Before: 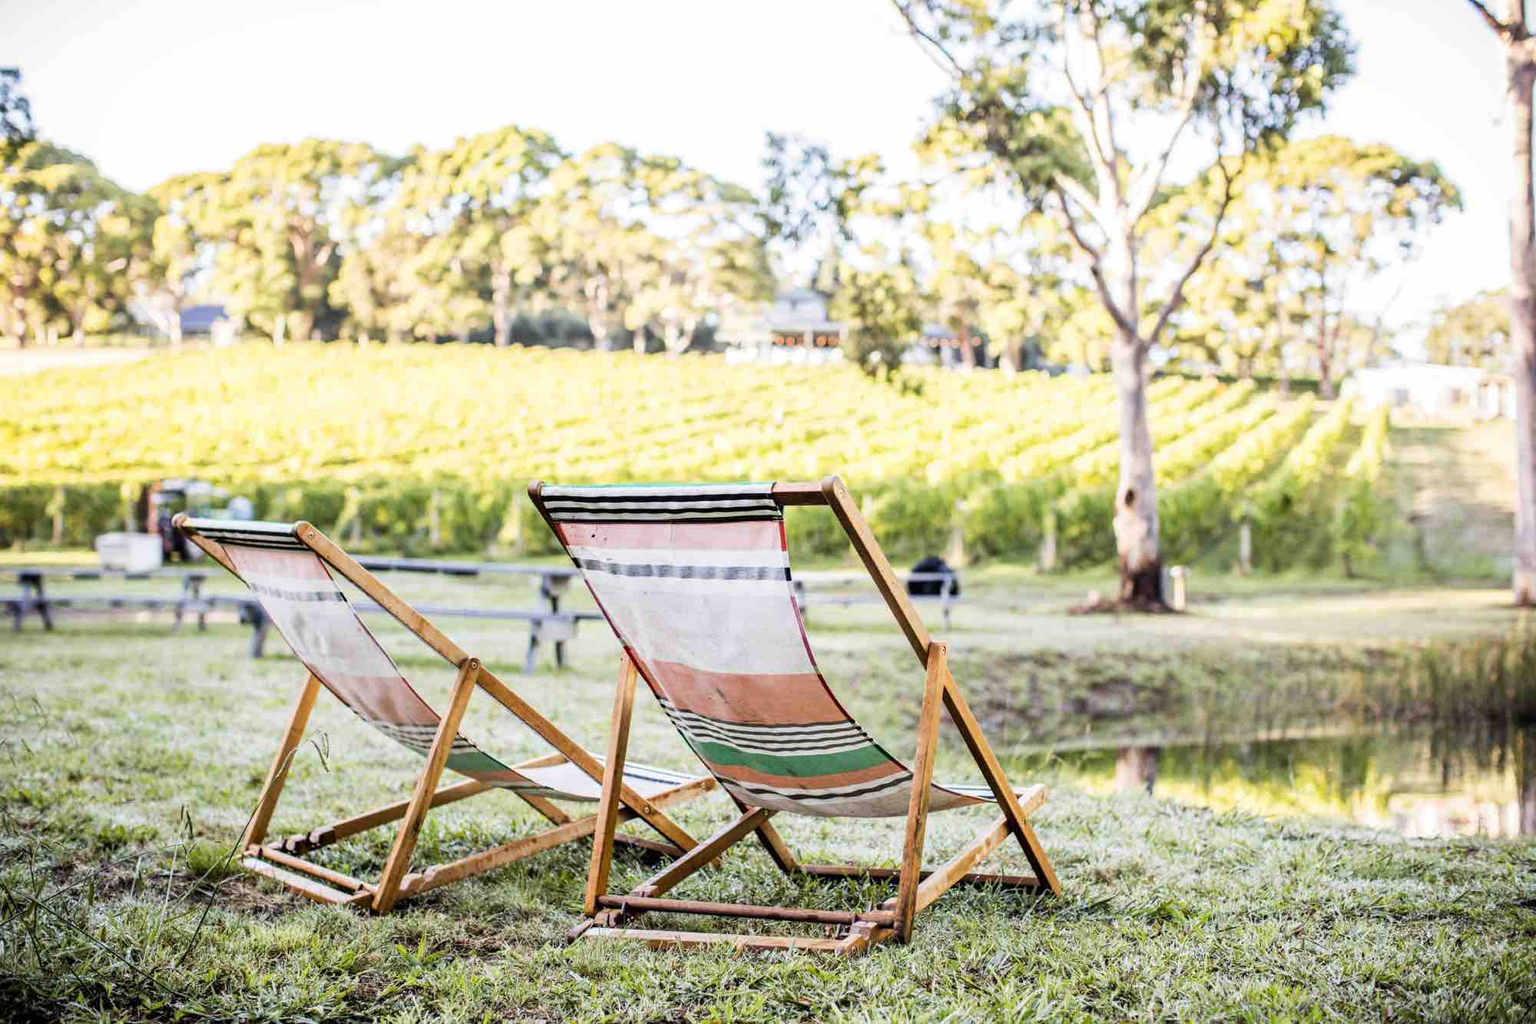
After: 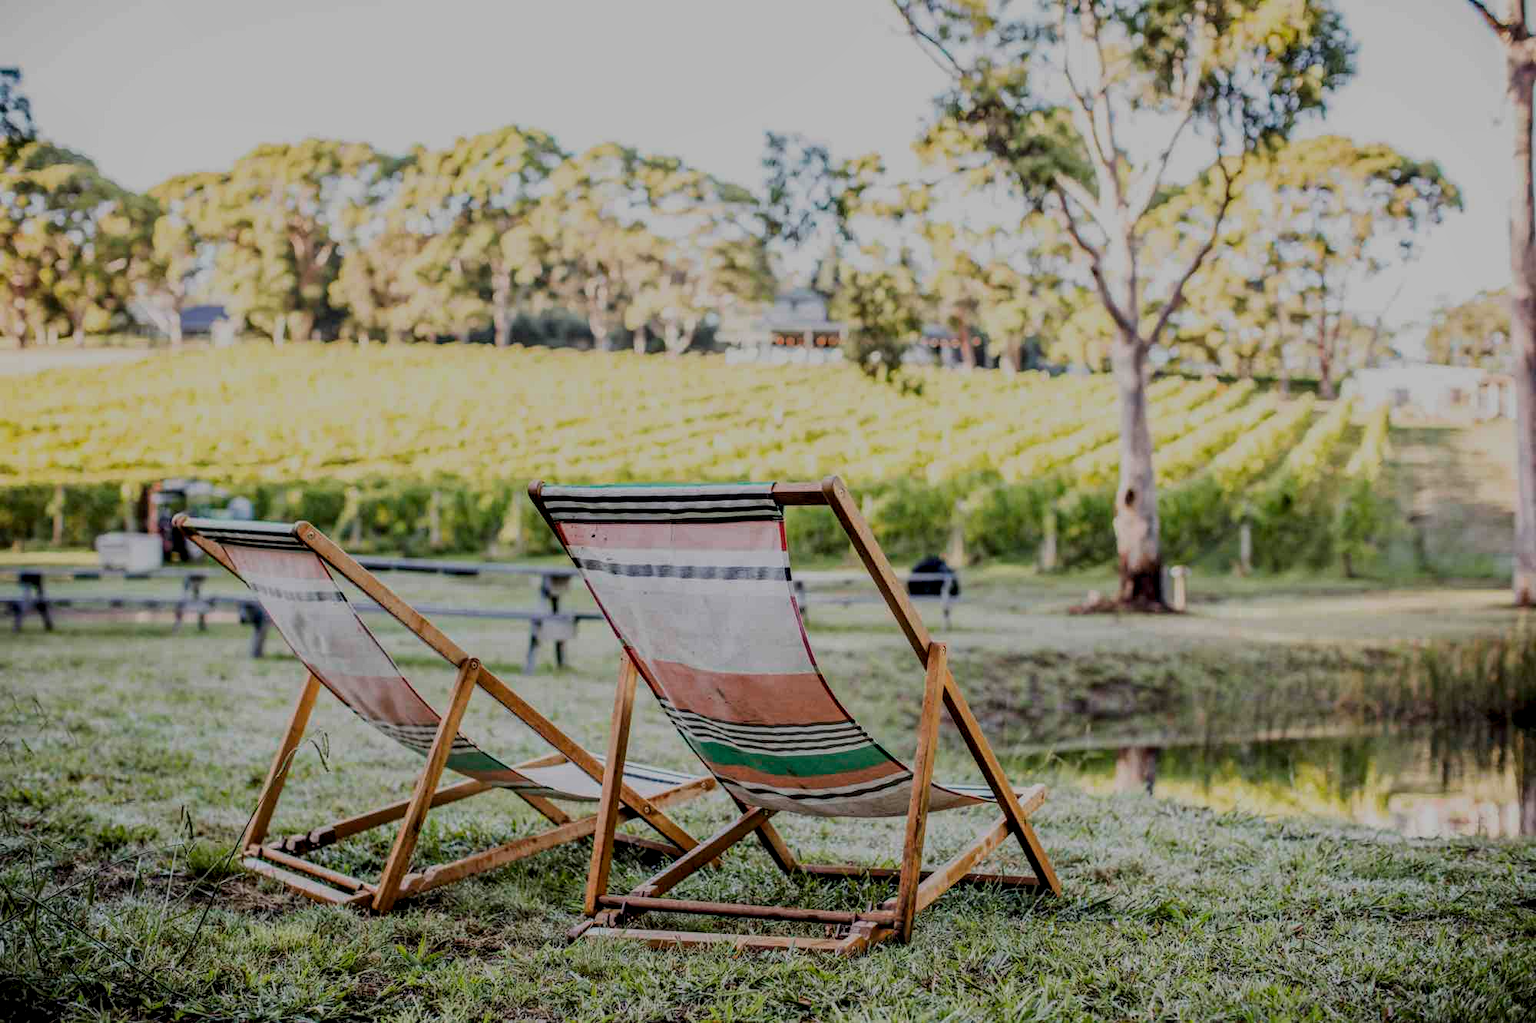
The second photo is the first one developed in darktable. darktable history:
local contrast: detail 130%
exposure: exposure -0.116 EV, compensate exposure bias true, compensate highlight preservation false
